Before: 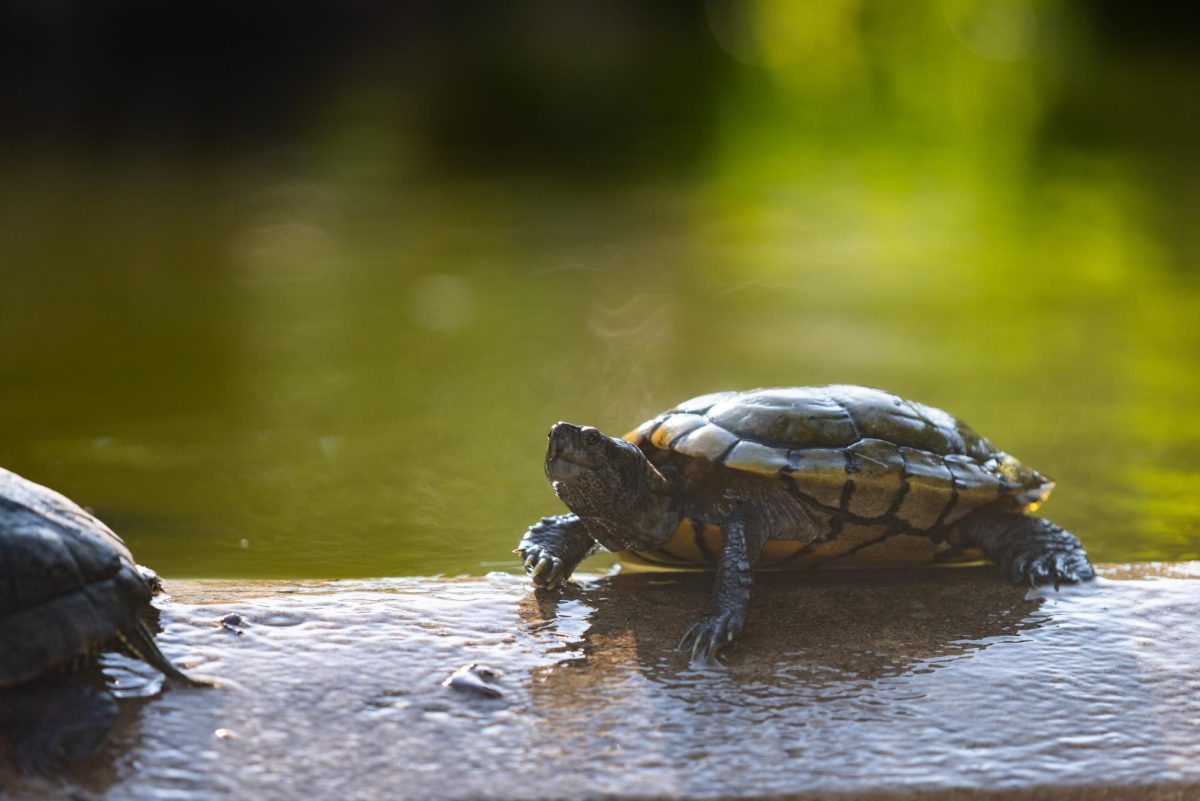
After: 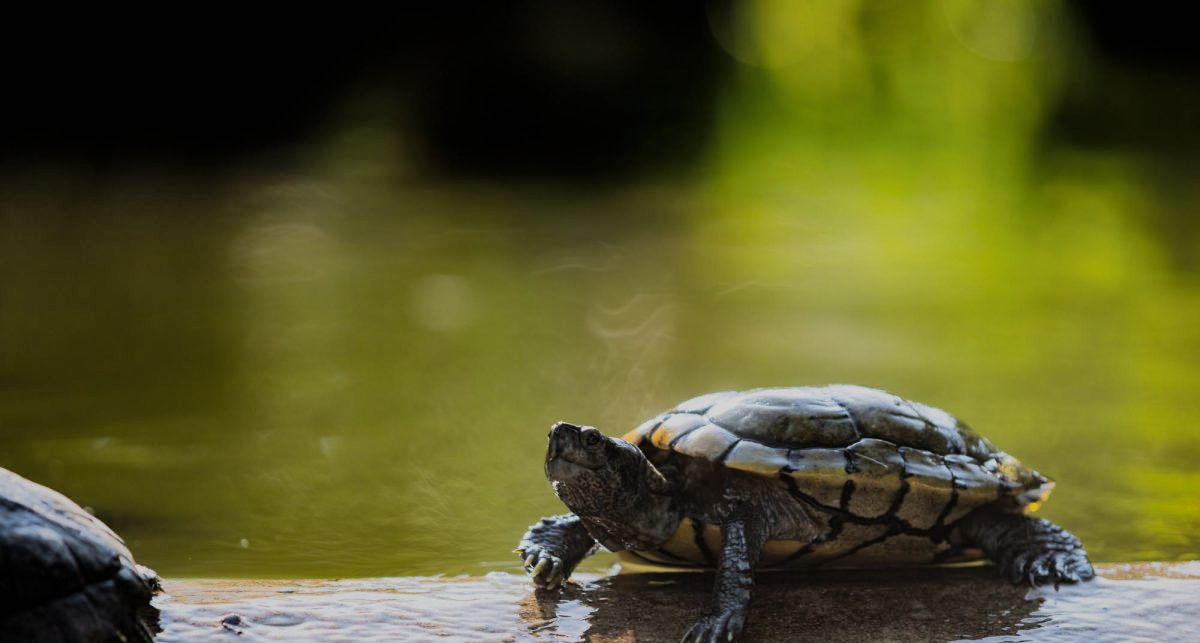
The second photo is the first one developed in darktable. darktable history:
filmic rgb: black relative exposure -5 EV, hardness 2.88, contrast 1.3, highlights saturation mix -30%
exposure: compensate highlight preservation false
shadows and highlights: shadows 40, highlights -60
crop: bottom 19.644%
